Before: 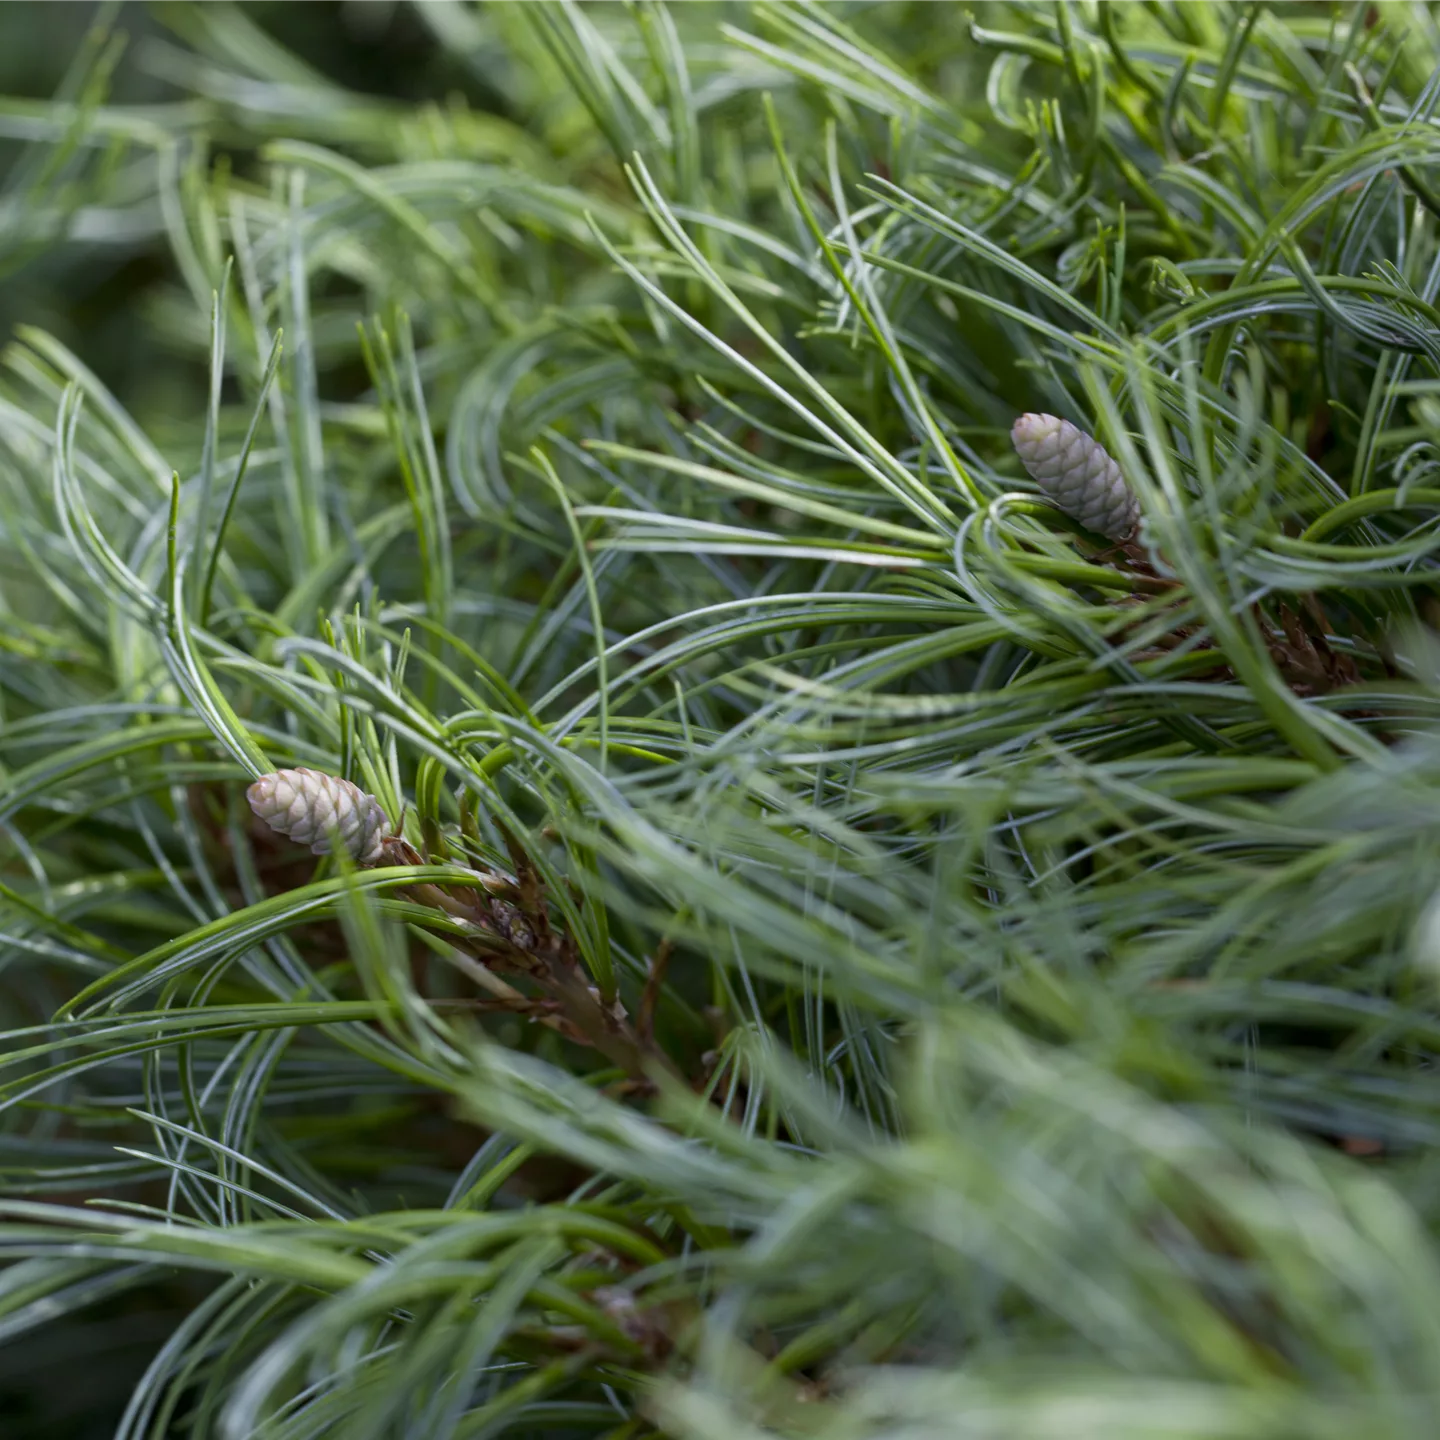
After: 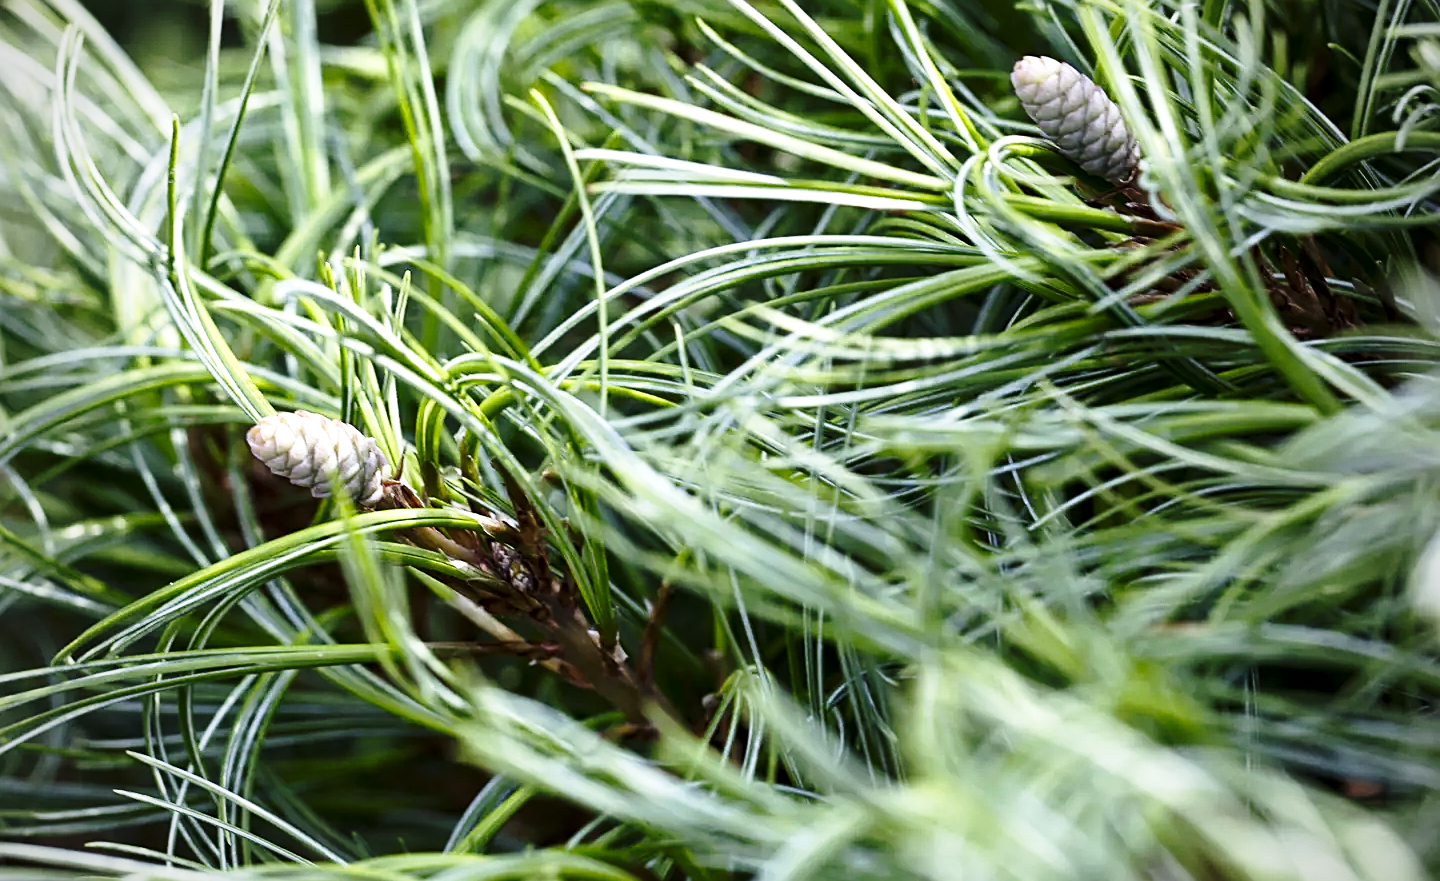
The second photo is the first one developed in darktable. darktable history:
sharpen: on, module defaults
local contrast: mode bilateral grid, contrast 21, coarseness 49, detail 119%, midtone range 0.2
exposure: exposure 0.201 EV, compensate highlight preservation false
vignetting: fall-off start 74.57%, fall-off radius 66.56%
tone equalizer: -8 EV -0.754 EV, -7 EV -0.715 EV, -6 EV -0.604 EV, -5 EV -0.404 EV, -3 EV 0.391 EV, -2 EV 0.6 EV, -1 EV 0.688 EV, +0 EV 0.776 EV, edges refinement/feathering 500, mask exposure compensation -1.57 EV, preserve details no
crop and rotate: top 24.84%, bottom 13.958%
base curve: curves: ch0 [(0, 0) (0.028, 0.03) (0.121, 0.232) (0.46, 0.748) (0.859, 0.968) (1, 1)], preserve colors none
